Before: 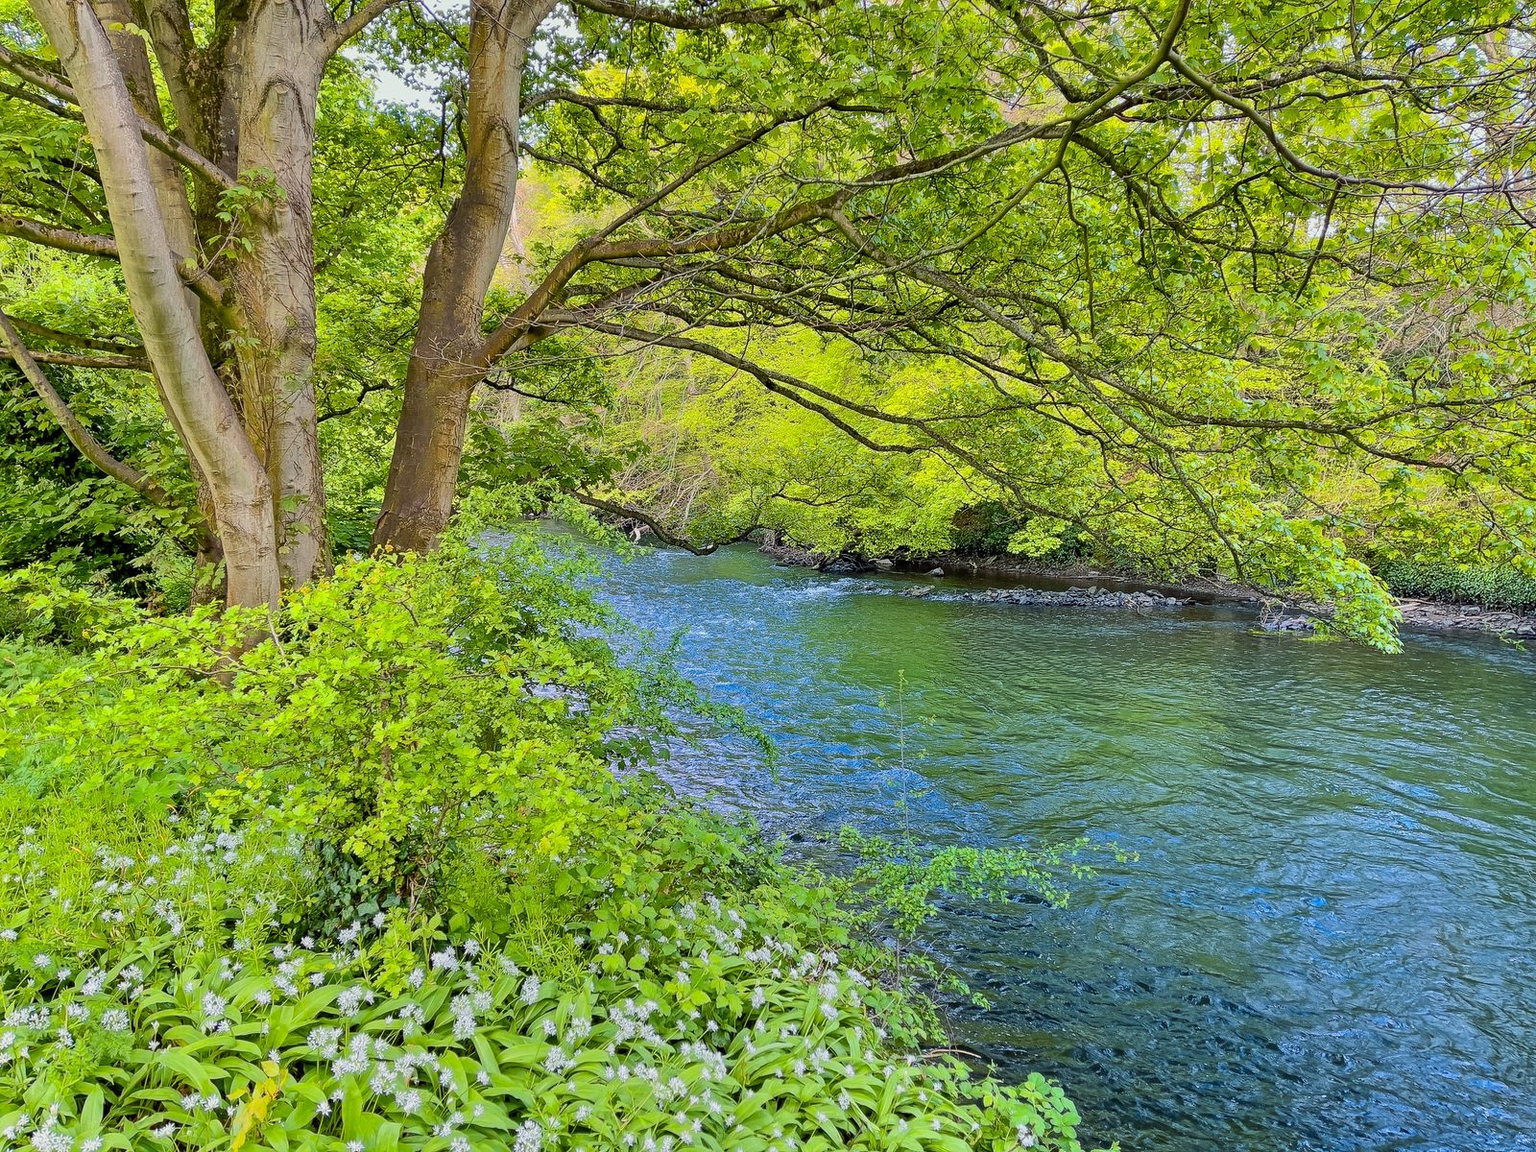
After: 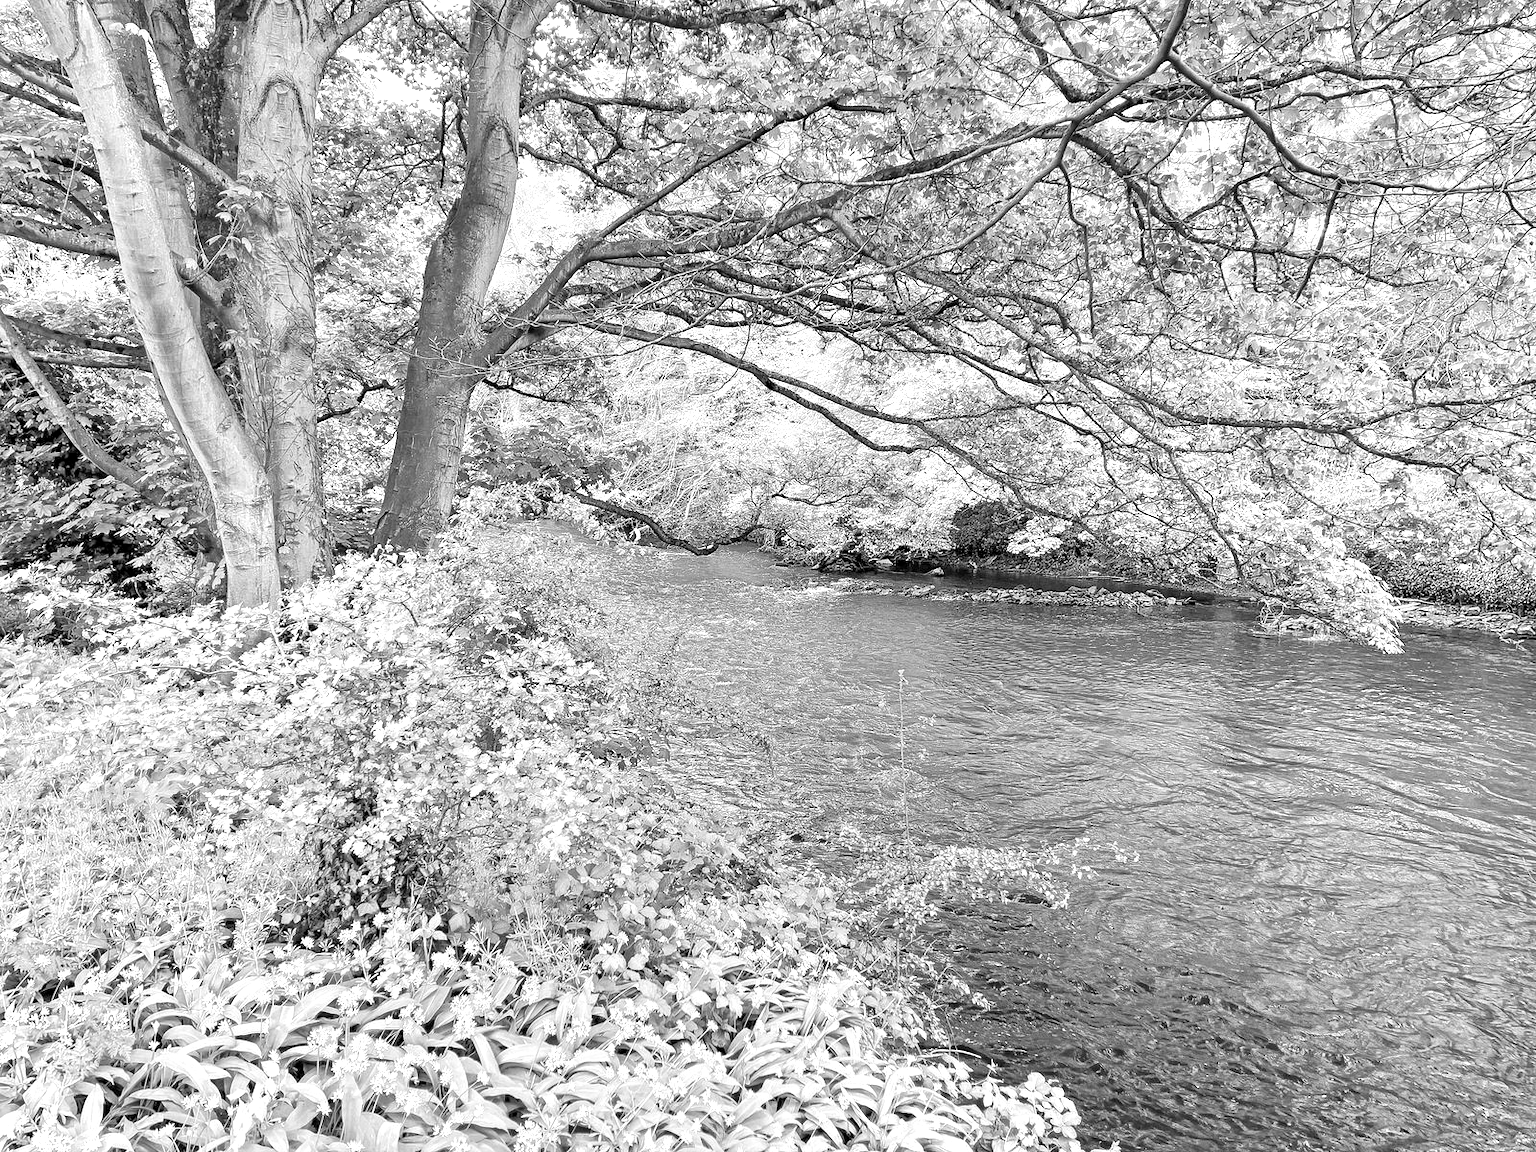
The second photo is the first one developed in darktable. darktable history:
exposure: black level correction 0.001, exposure 1 EV, compensate highlight preservation false
monochrome: on, module defaults
